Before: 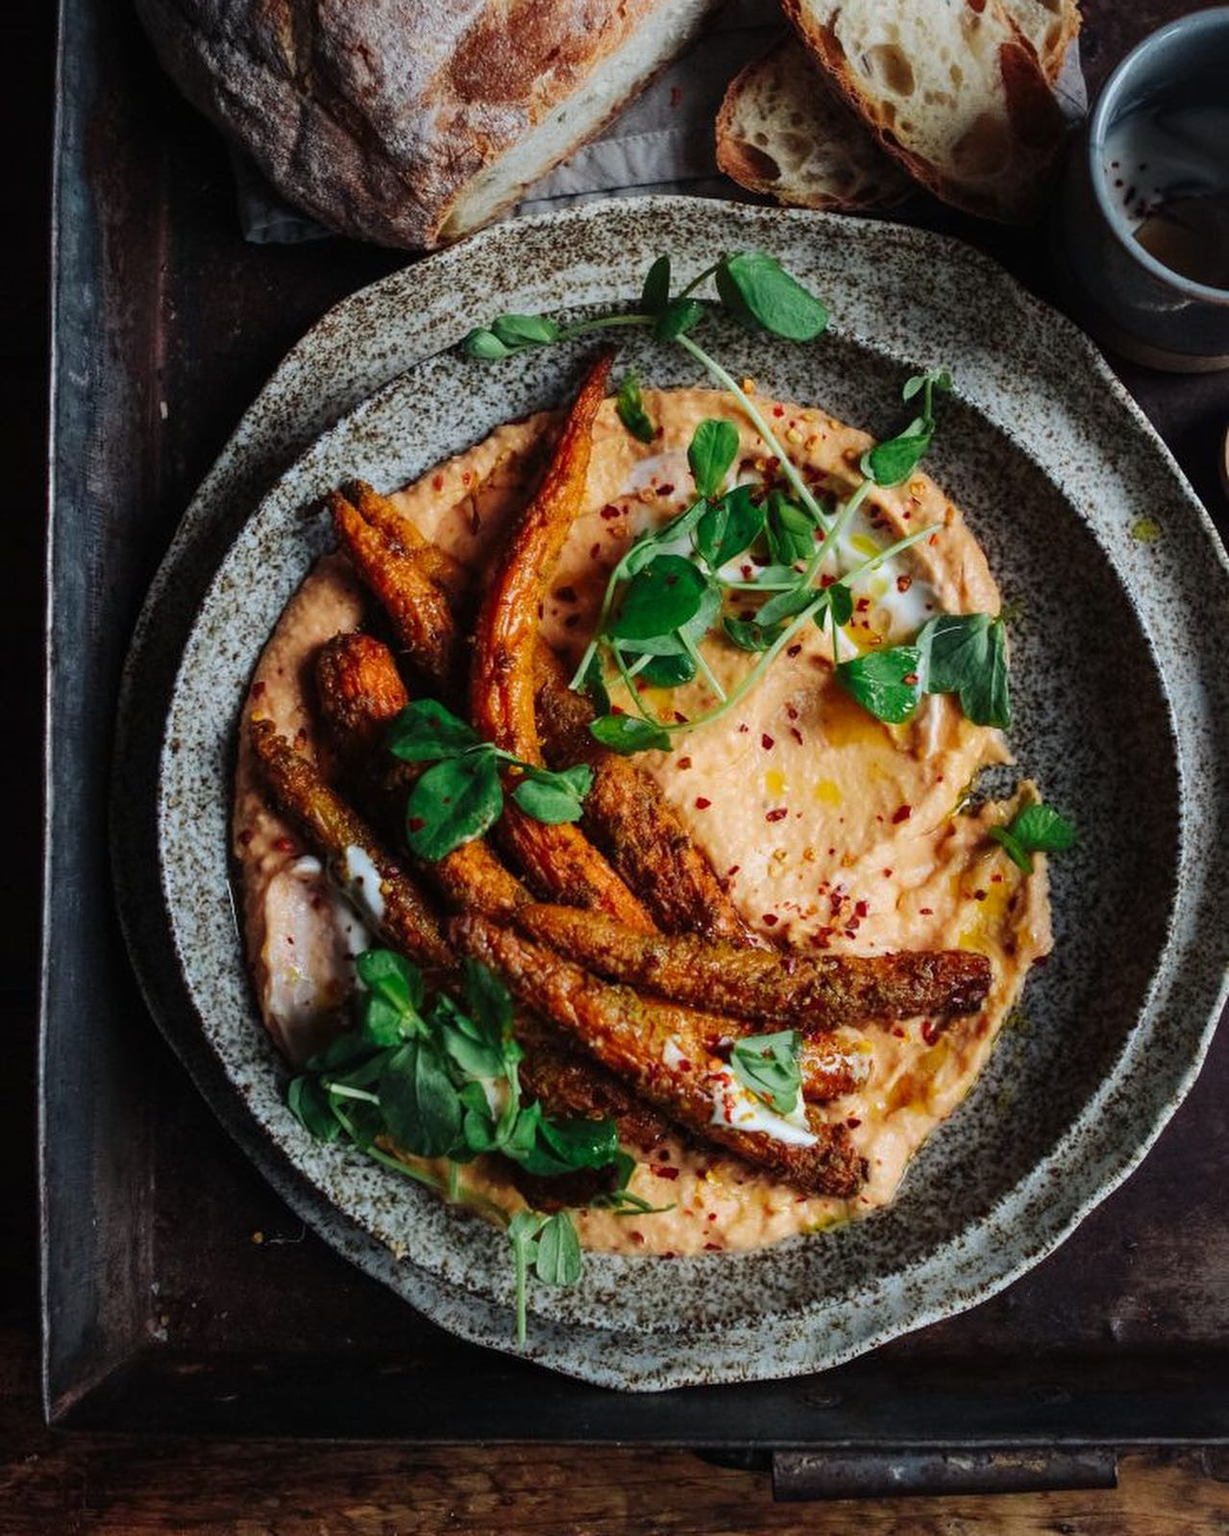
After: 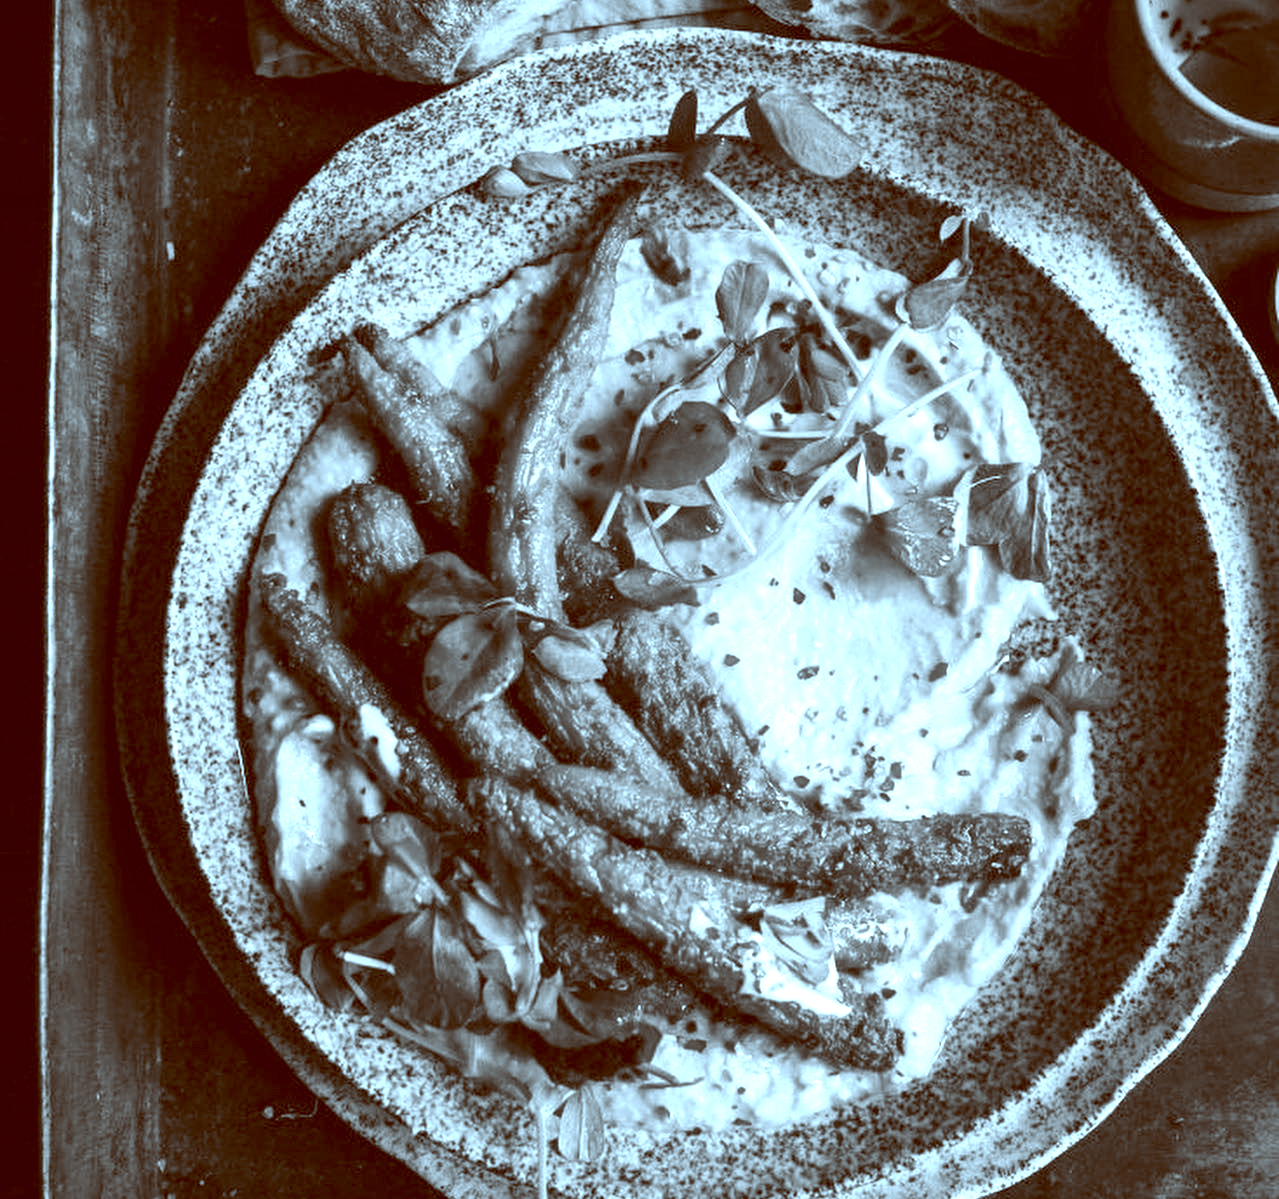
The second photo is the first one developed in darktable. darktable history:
color calibration: output gray [0.267, 0.423, 0.261, 0], illuminant same as pipeline (D50), adaptation none (bypass)
exposure: black level correction 0, exposure 1.4 EV, compensate highlight preservation false
crop: top 11.038%, bottom 13.962%
color balance: lift [1, 1.011, 0.999, 0.989], gamma [1.109, 1.045, 1.039, 0.955], gain [0.917, 0.936, 0.952, 1.064], contrast 2.32%, contrast fulcrum 19%, output saturation 101%
color correction: highlights a* -11.71, highlights b* -15.58
